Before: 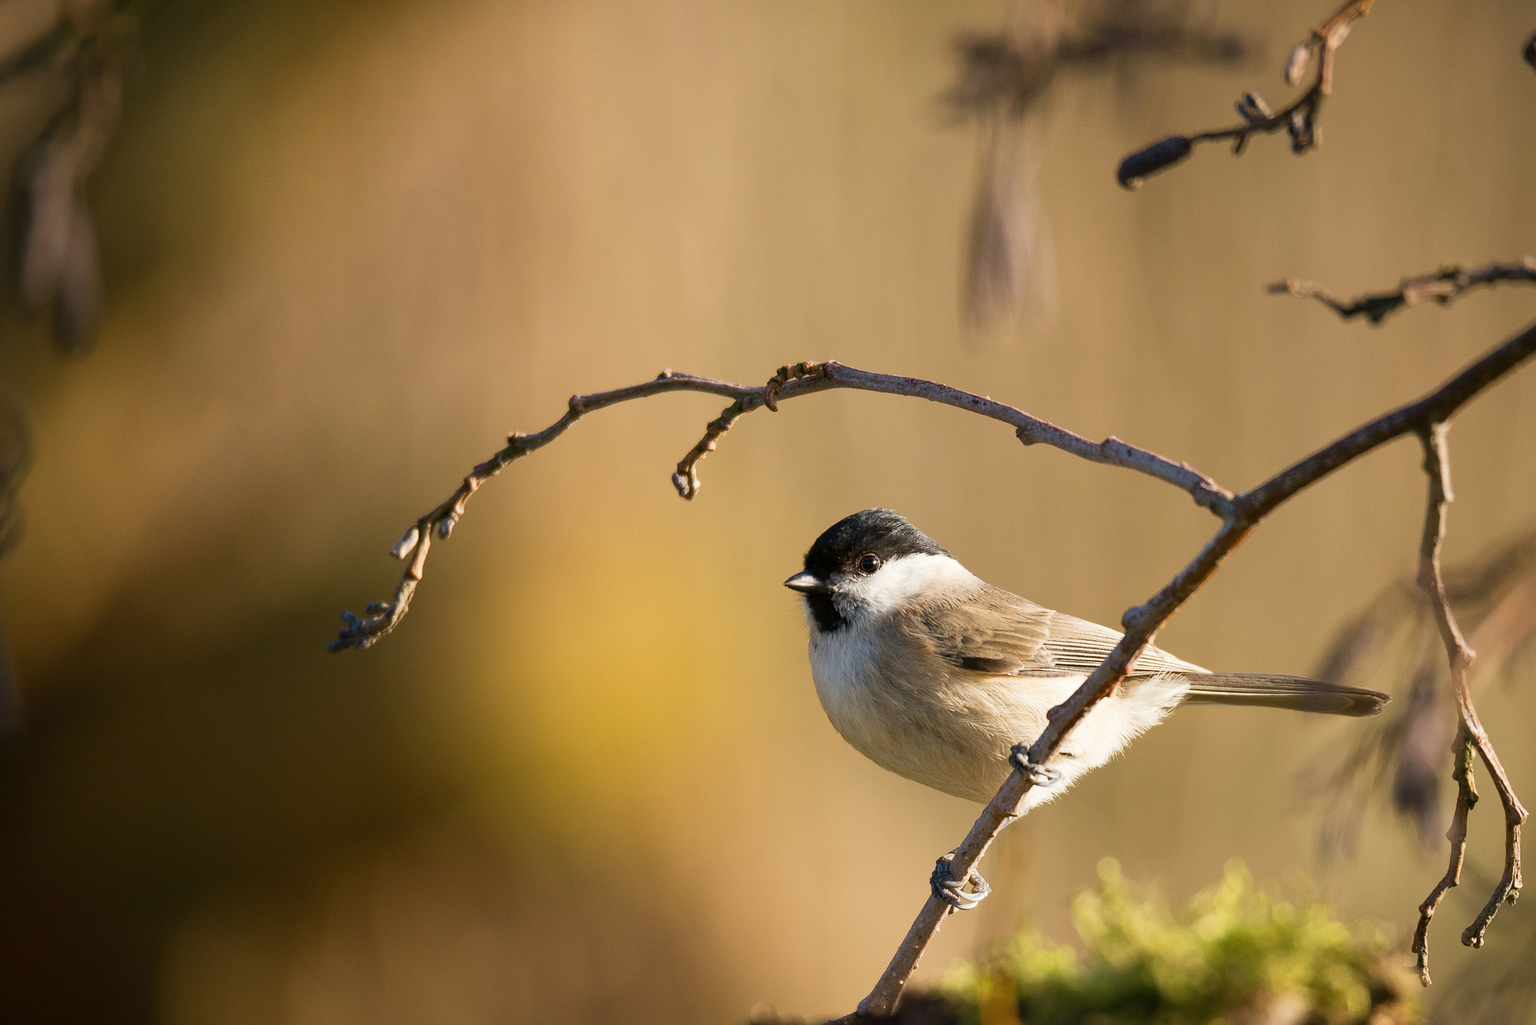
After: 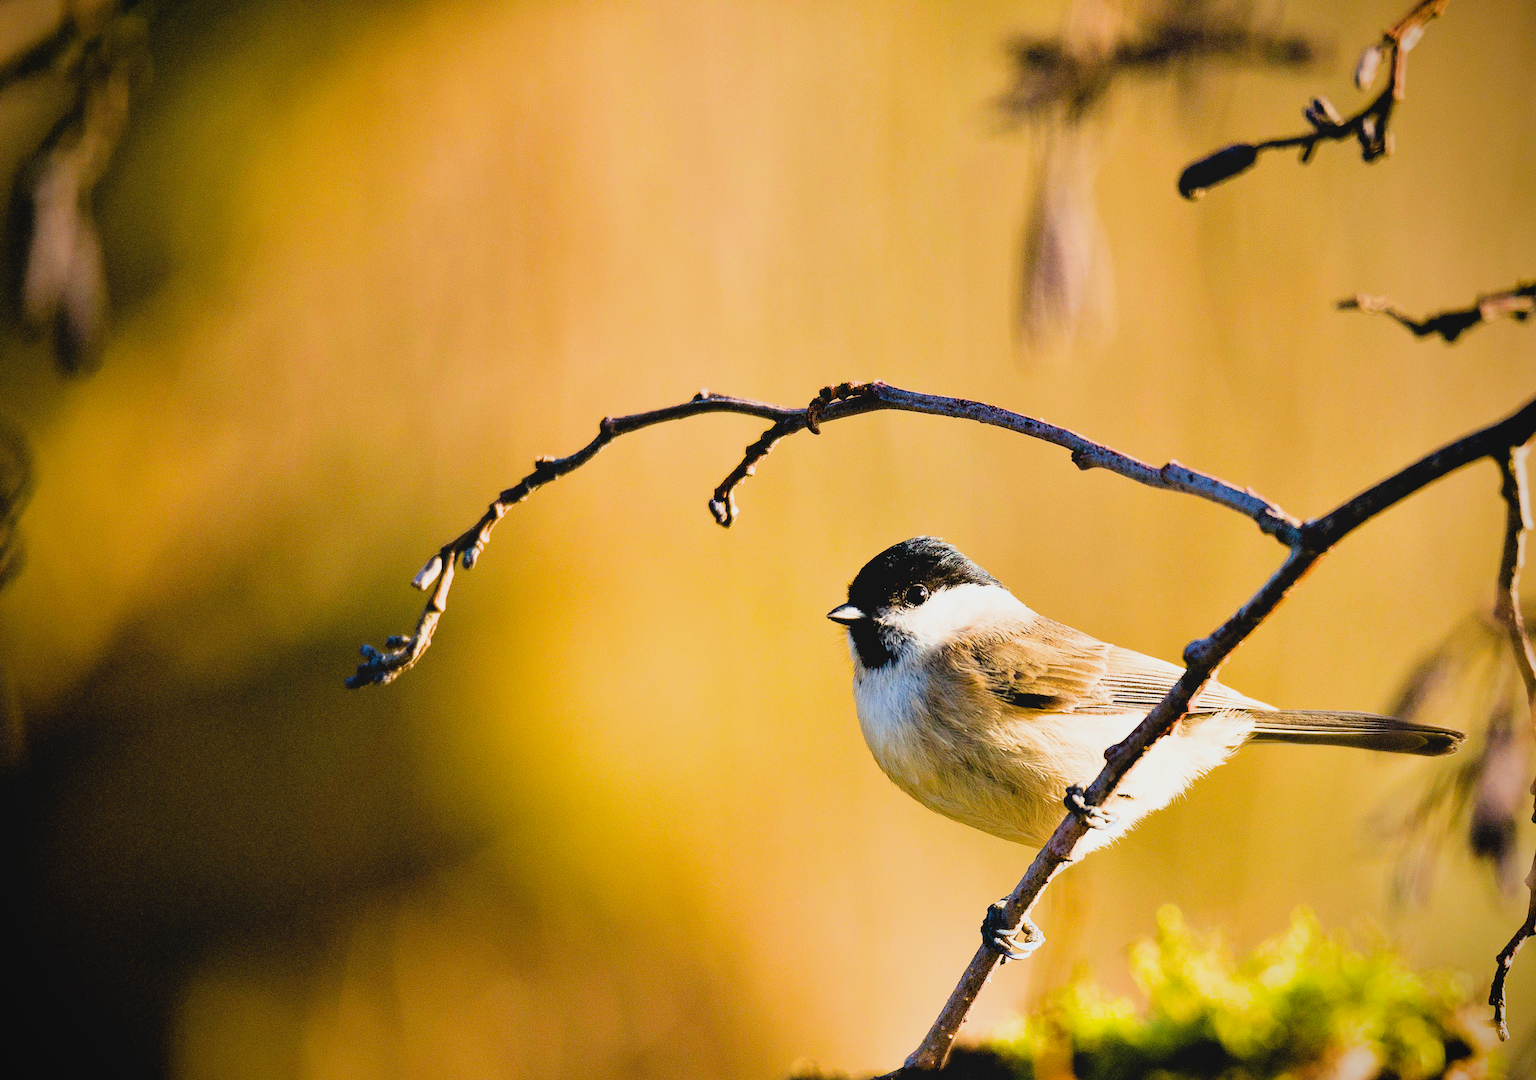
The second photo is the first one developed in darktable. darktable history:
filmic rgb: black relative exposure -7.65 EV, white relative exposure 4.56 EV, hardness 3.61
contrast brightness saturation: contrast -0.123
exposure: black level correction 0.01, exposure 1 EV, compensate exposure bias true, compensate highlight preservation false
tone equalizer: -8 EV -0.441 EV, -7 EV -0.359 EV, -6 EV -0.317 EV, -5 EV -0.201 EV, -3 EV 0.195 EV, -2 EV 0.355 EV, -1 EV 0.412 EV, +0 EV 0.44 EV, edges refinement/feathering 500, mask exposure compensation -1.57 EV, preserve details no
crop and rotate: left 0%, right 5.136%
contrast equalizer: y [[0.6 ×6], [0.55 ×6], [0 ×6], [0 ×6], [0 ×6]]
color balance rgb: perceptual saturation grading › global saturation 36.761%, perceptual saturation grading › shadows 35.487%, global vibrance 20%
vignetting: brightness -0.563, saturation -0.001
